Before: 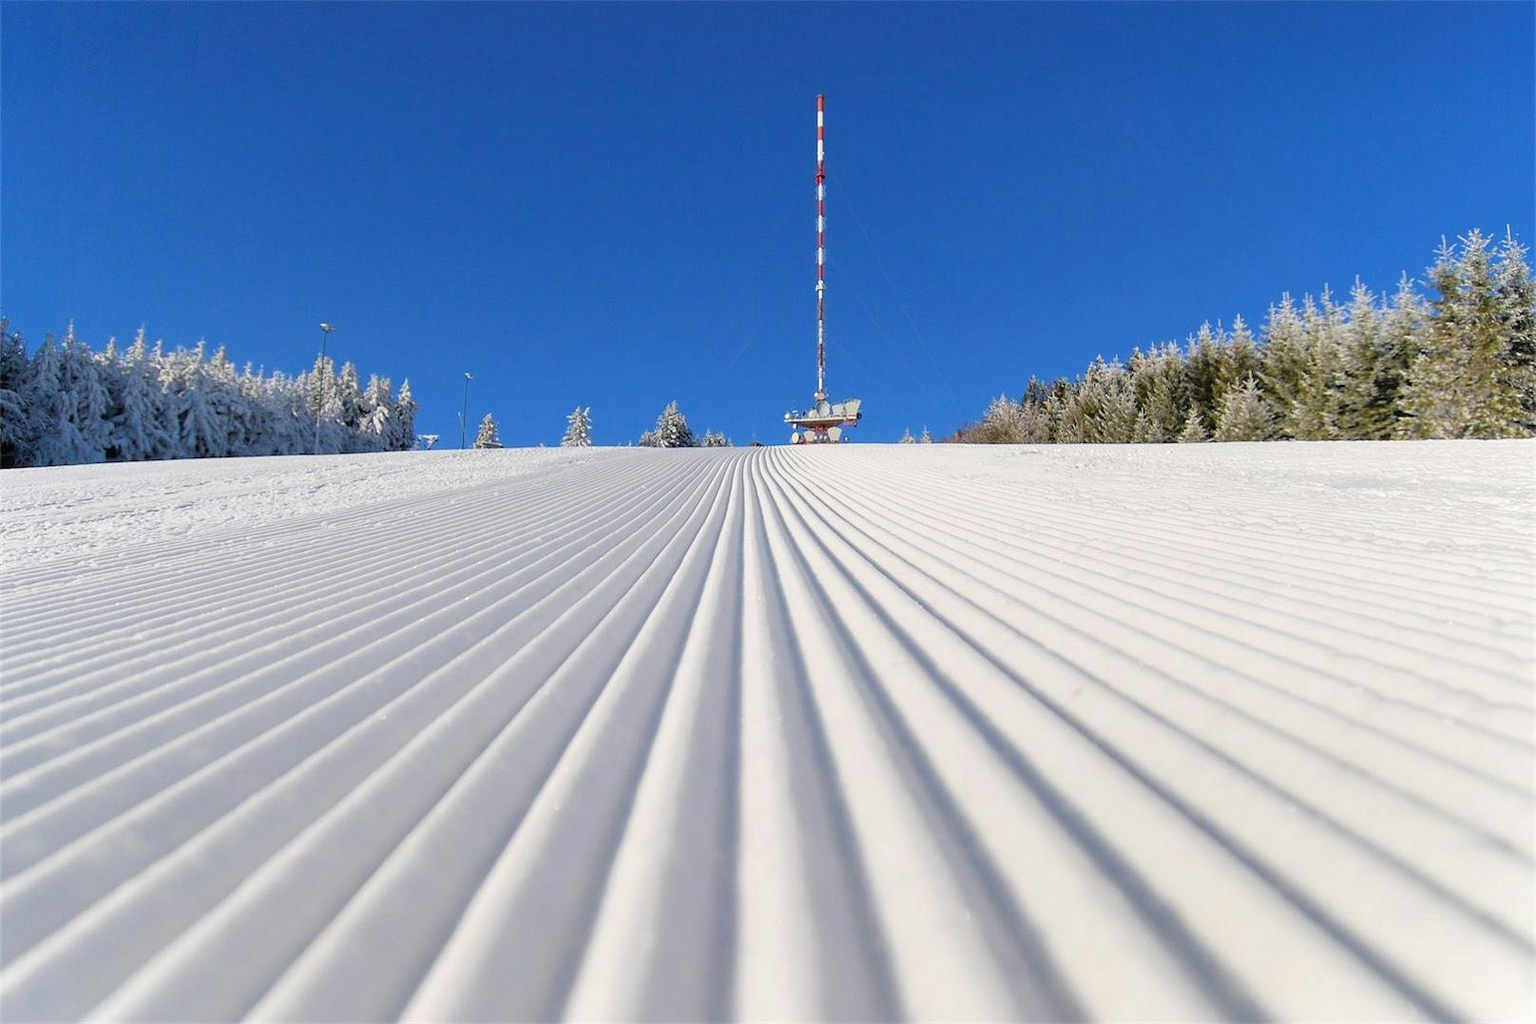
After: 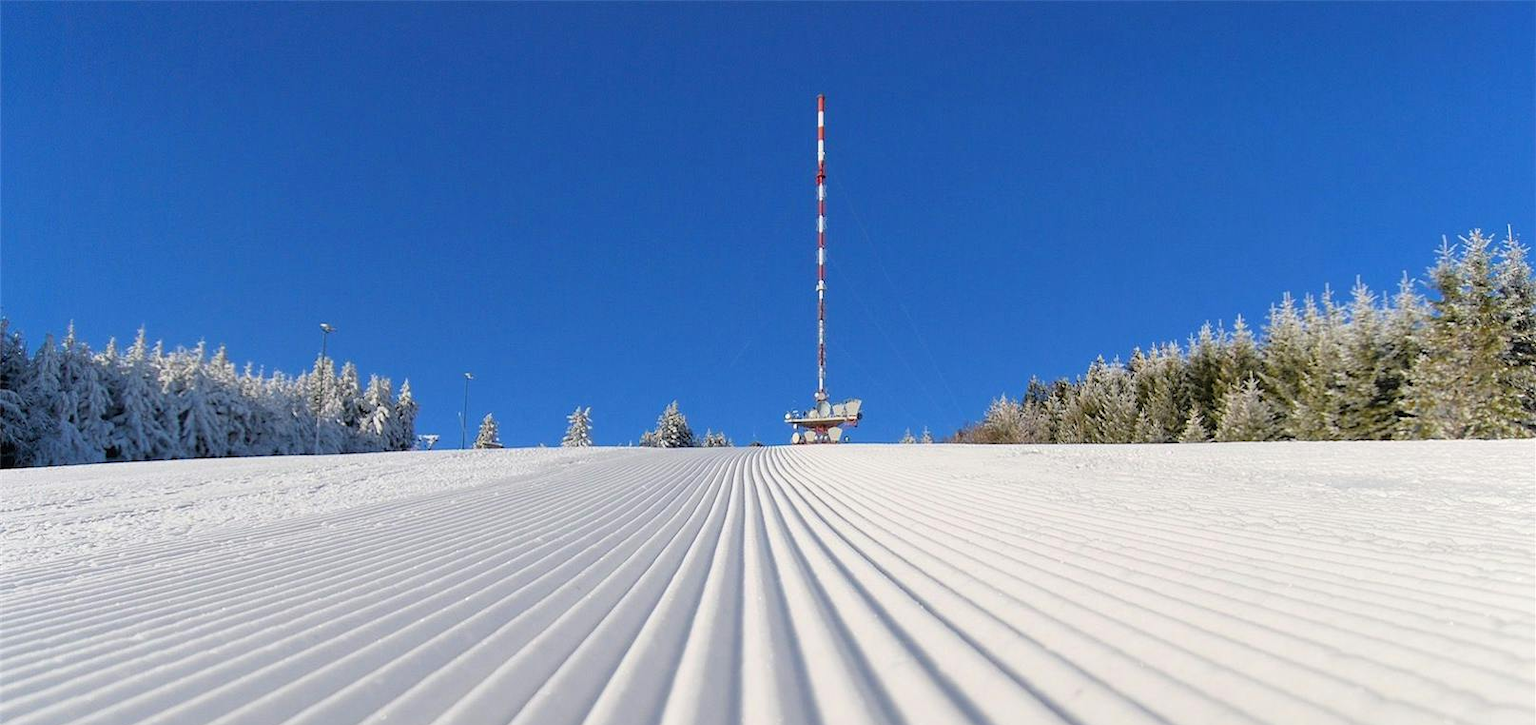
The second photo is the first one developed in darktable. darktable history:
crop: right 0.001%, bottom 29.081%
